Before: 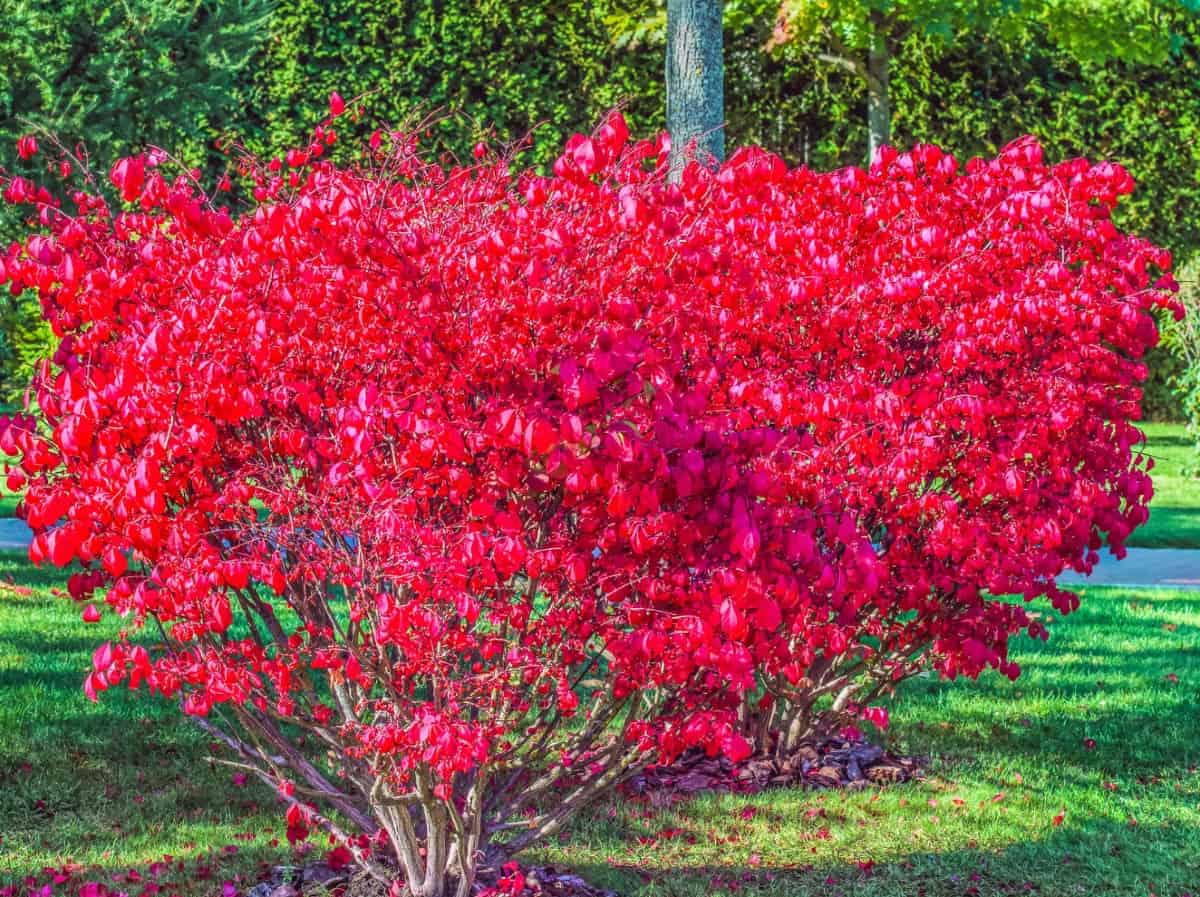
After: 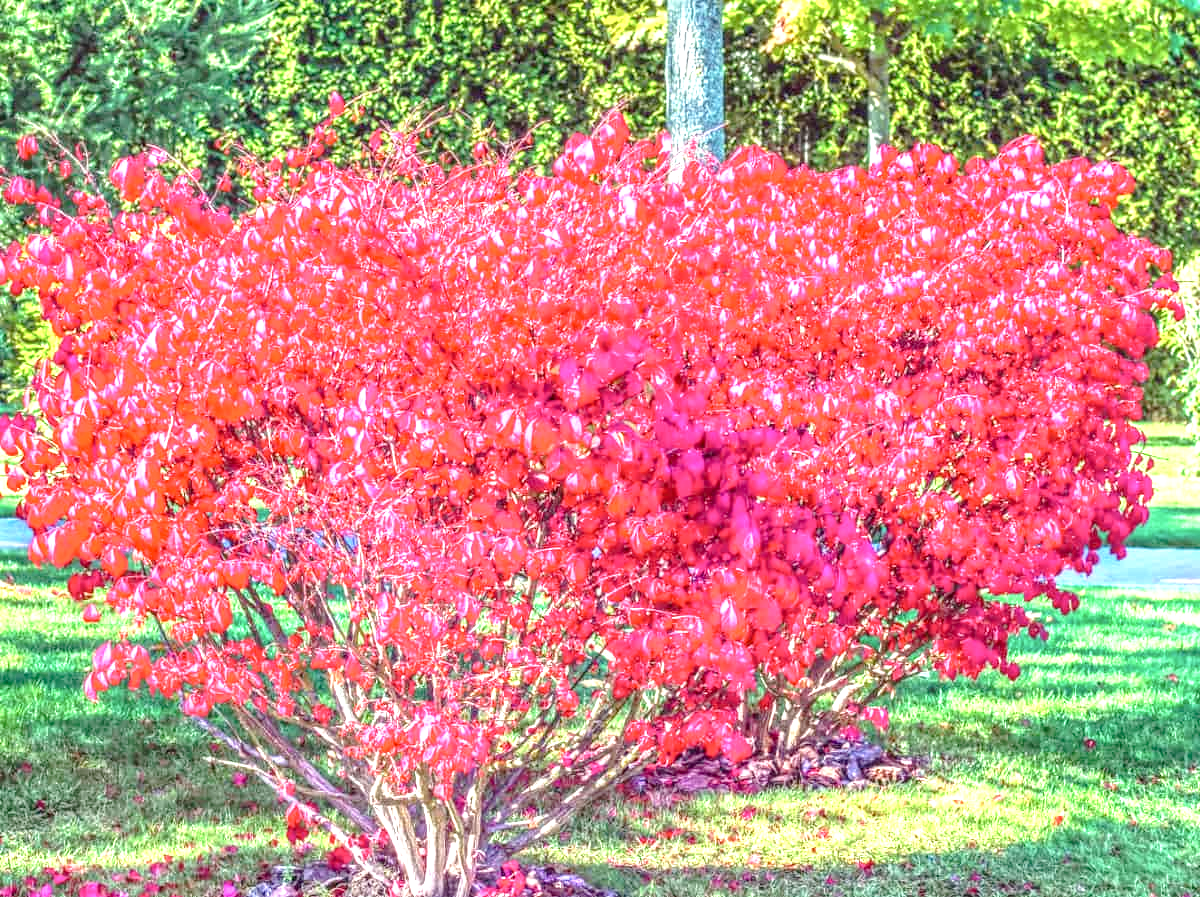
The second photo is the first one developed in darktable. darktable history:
tone curve: curves: ch0 [(0, 0) (0.003, 0.022) (0.011, 0.025) (0.025, 0.032) (0.044, 0.055) (0.069, 0.089) (0.1, 0.133) (0.136, 0.18) (0.177, 0.231) (0.224, 0.291) (0.277, 0.35) (0.335, 0.42) (0.399, 0.496) (0.468, 0.561) (0.543, 0.632) (0.623, 0.706) (0.709, 0.783) (0.801, 0.865) (0.898, 0.947) (1, 1)], preserve colors none
exposure: black level correction 0, exposure 1.291 EV, compensate highlight preservation false
local contrast: on, module defaults
